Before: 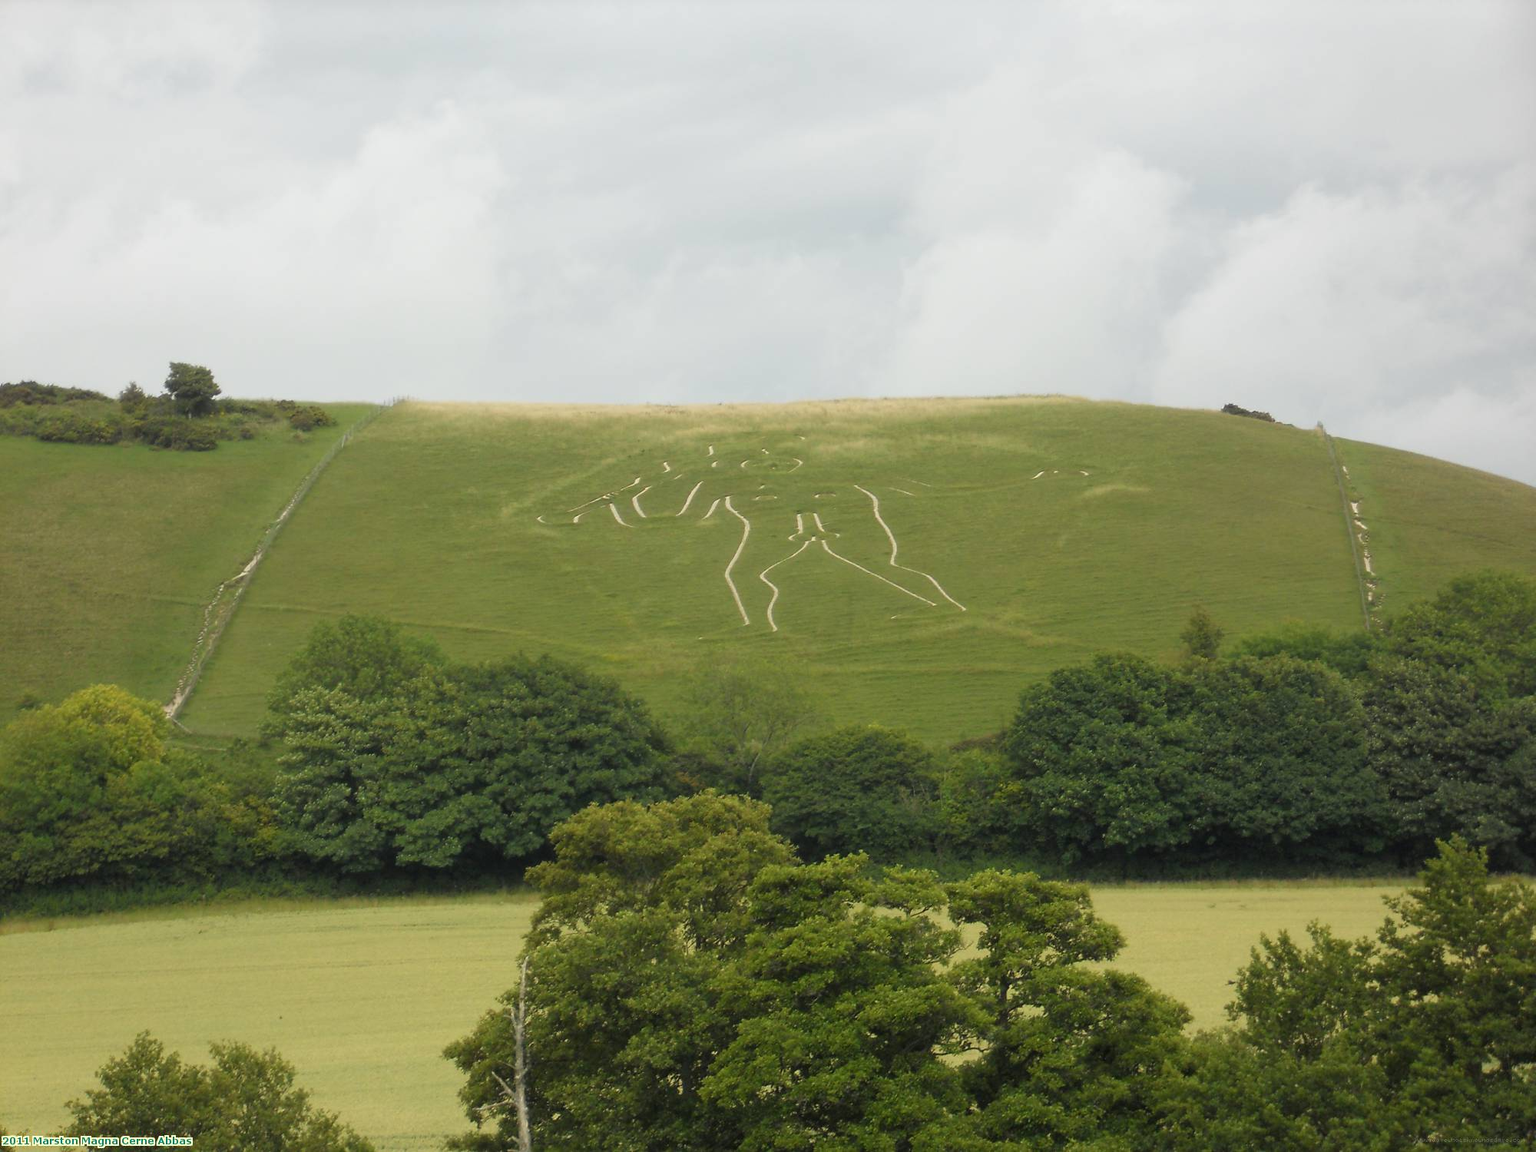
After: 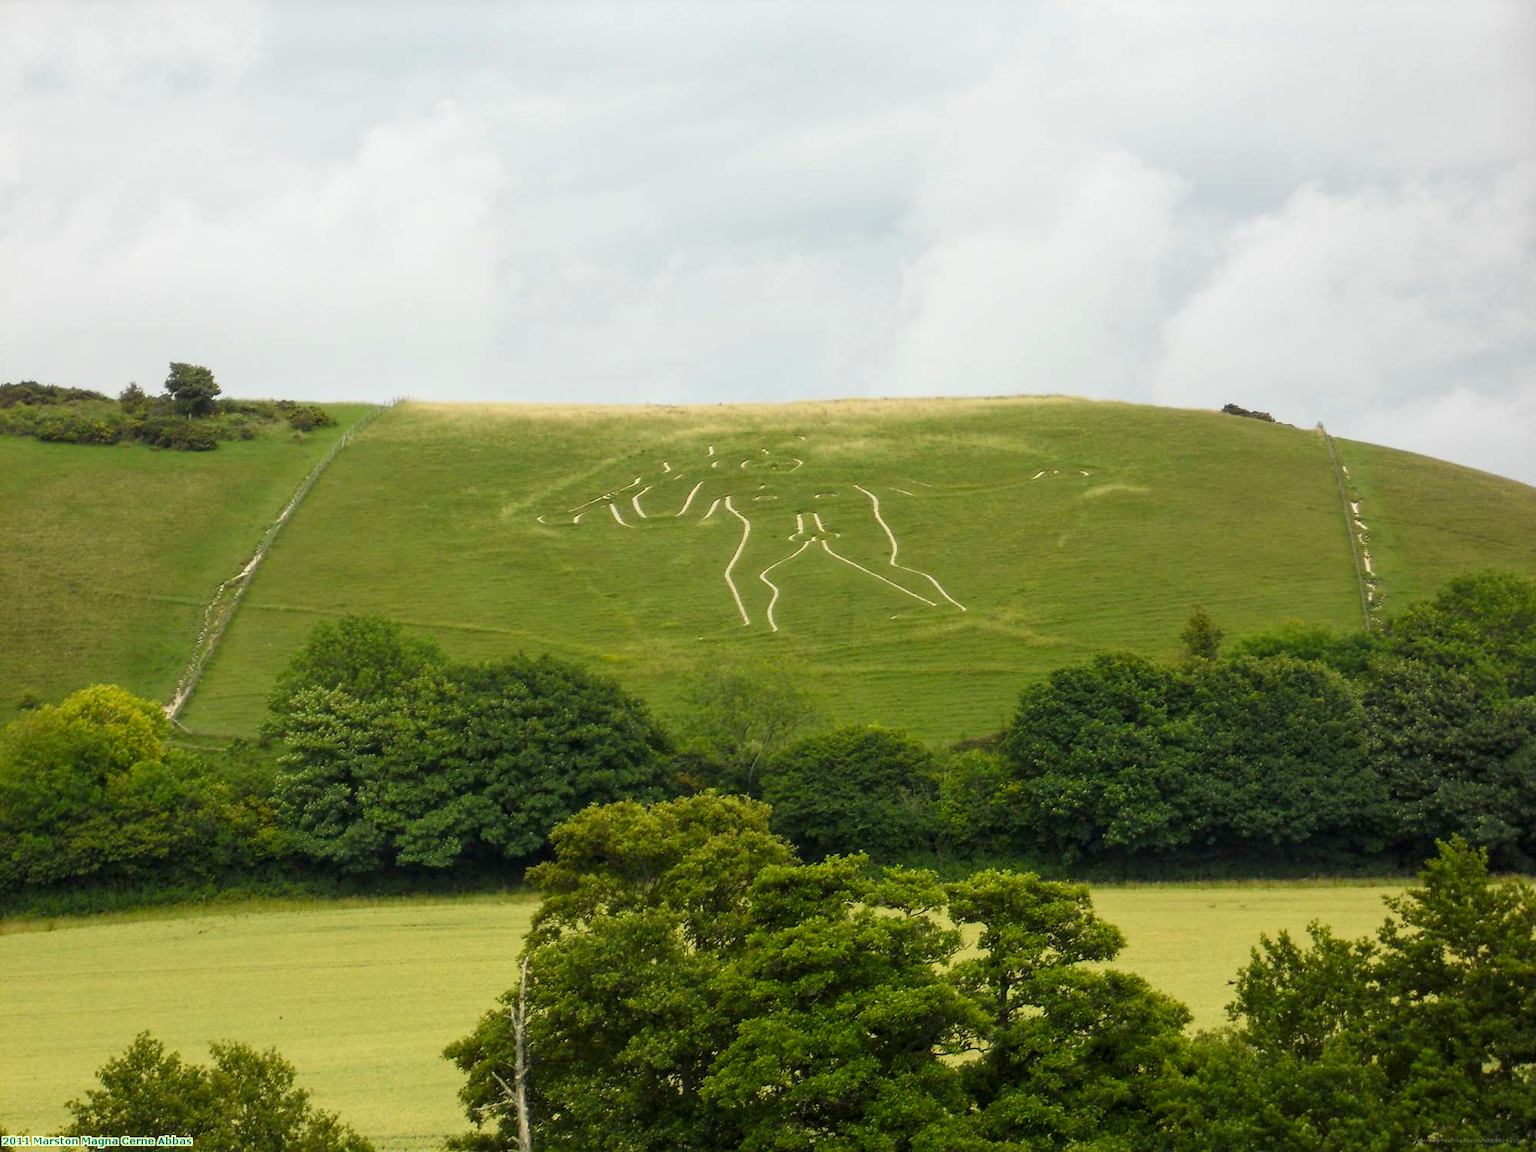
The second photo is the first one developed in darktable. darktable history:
contrast brightness saturation: contrast 0.16, saturation 0.32
local contrast: on, module defaults
